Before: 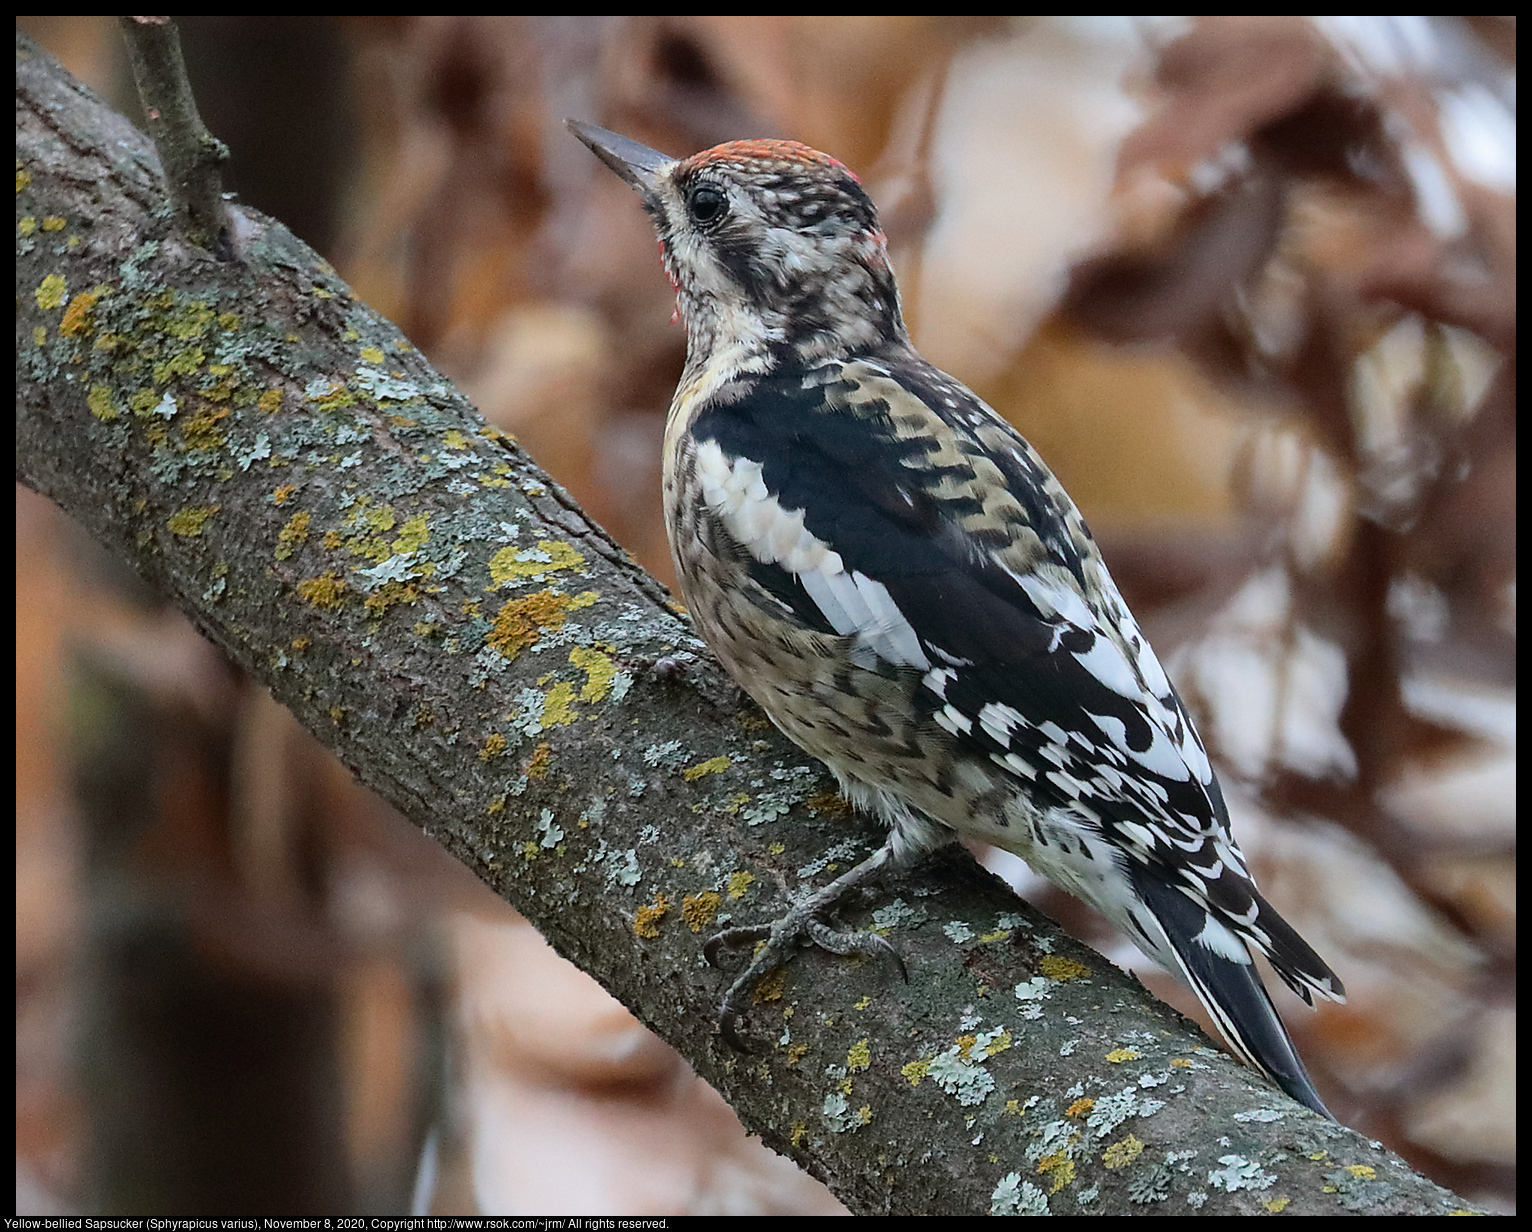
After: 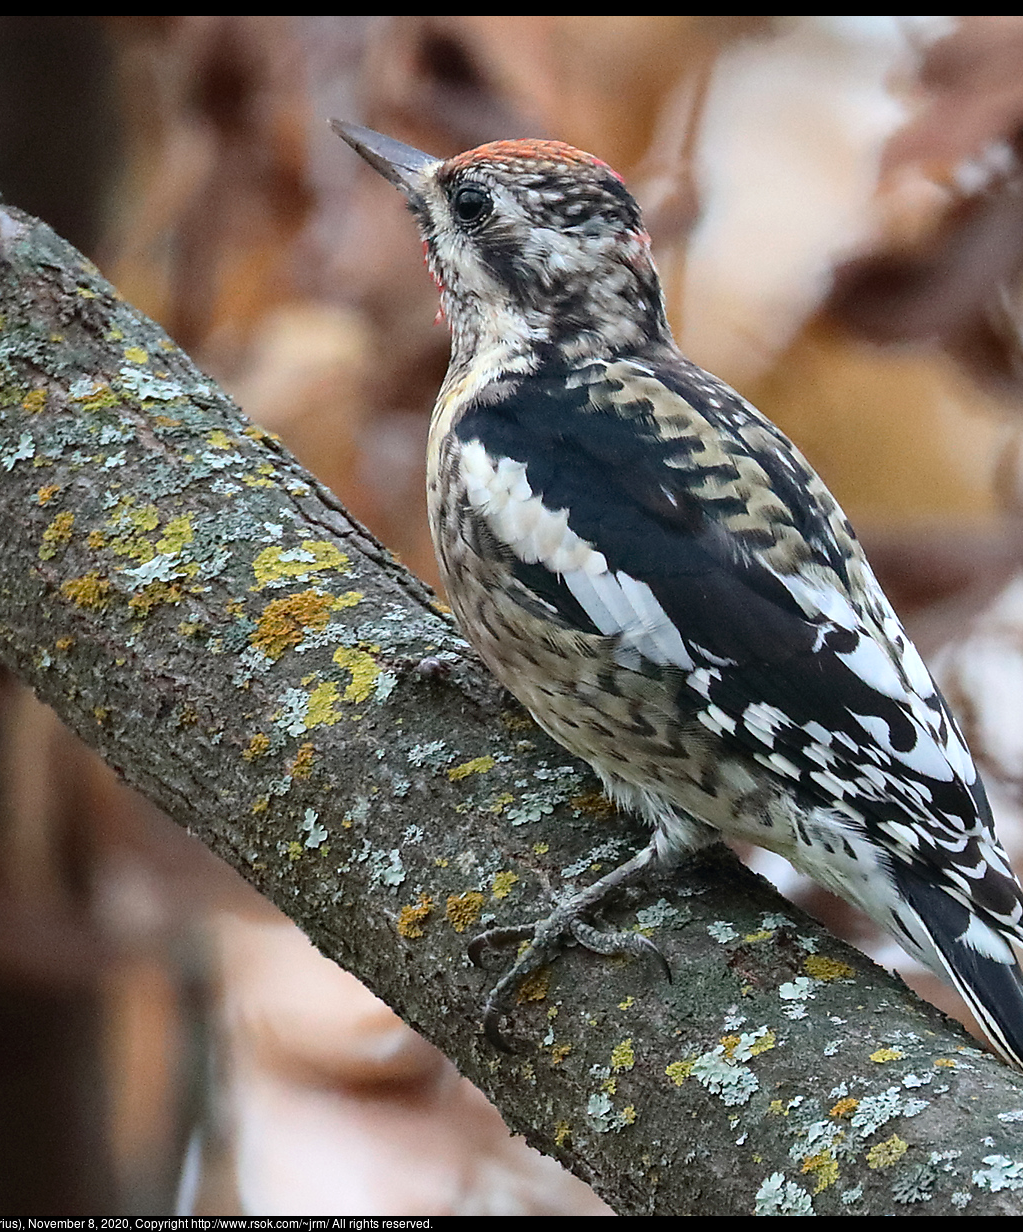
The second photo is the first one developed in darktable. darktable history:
exposure: exposure 0.3 EV, compensate exposure bias true, compensate highlight preservation false
crop: left 15.421%, right 17.792%
